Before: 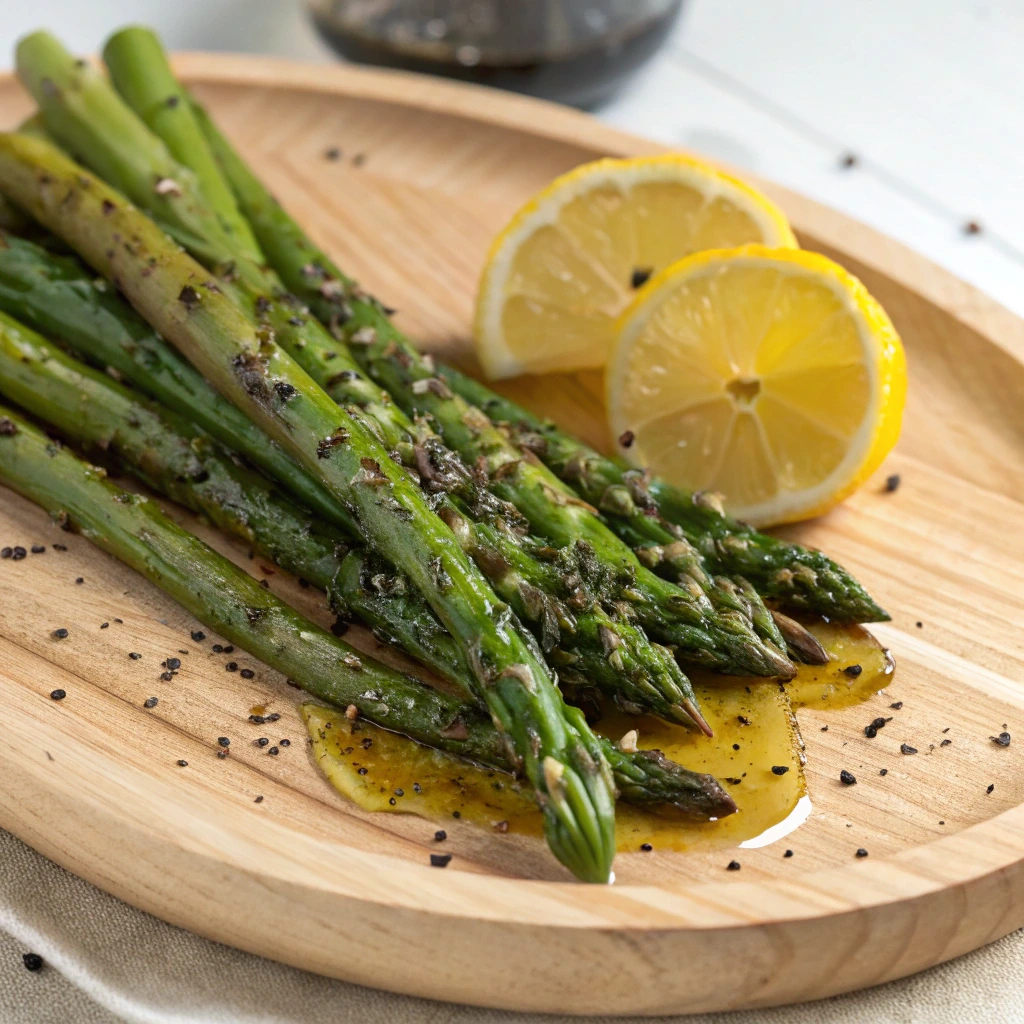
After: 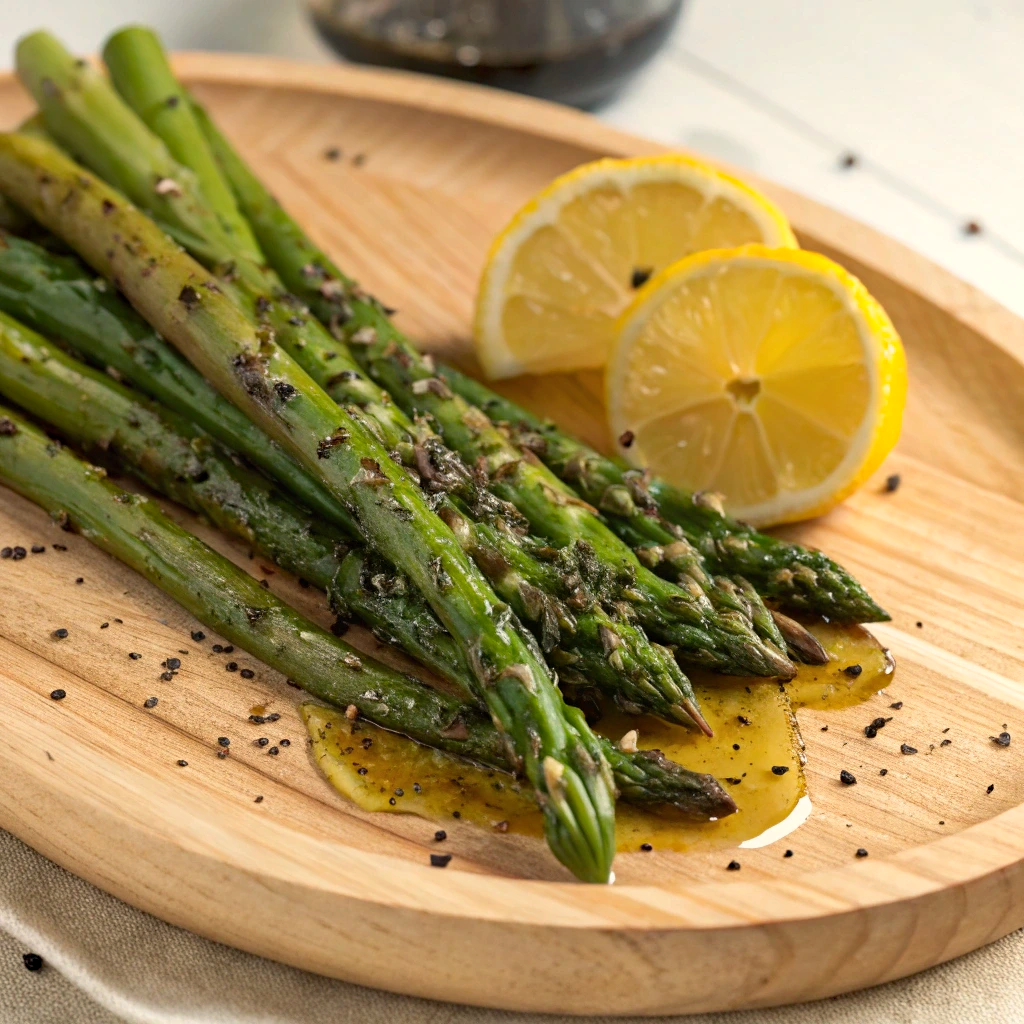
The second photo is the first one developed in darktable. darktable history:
white balance: red 1.045, blue 0.932
haze removal: compatibility mode true, adaptive false
color balance rgb: on, module defaults
